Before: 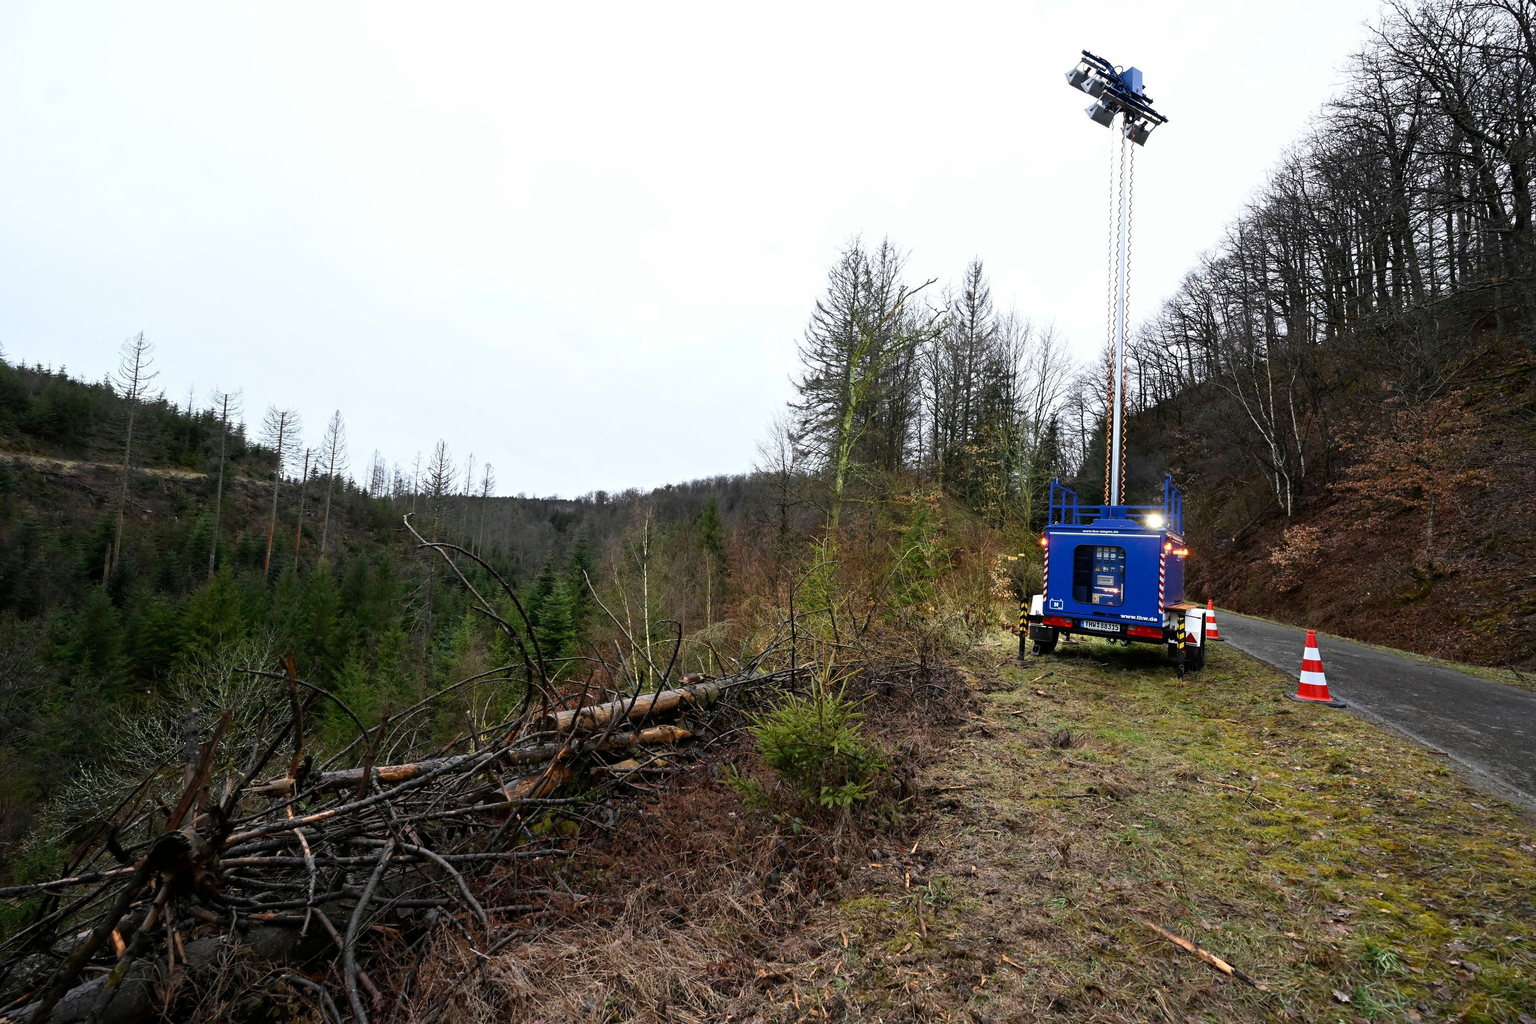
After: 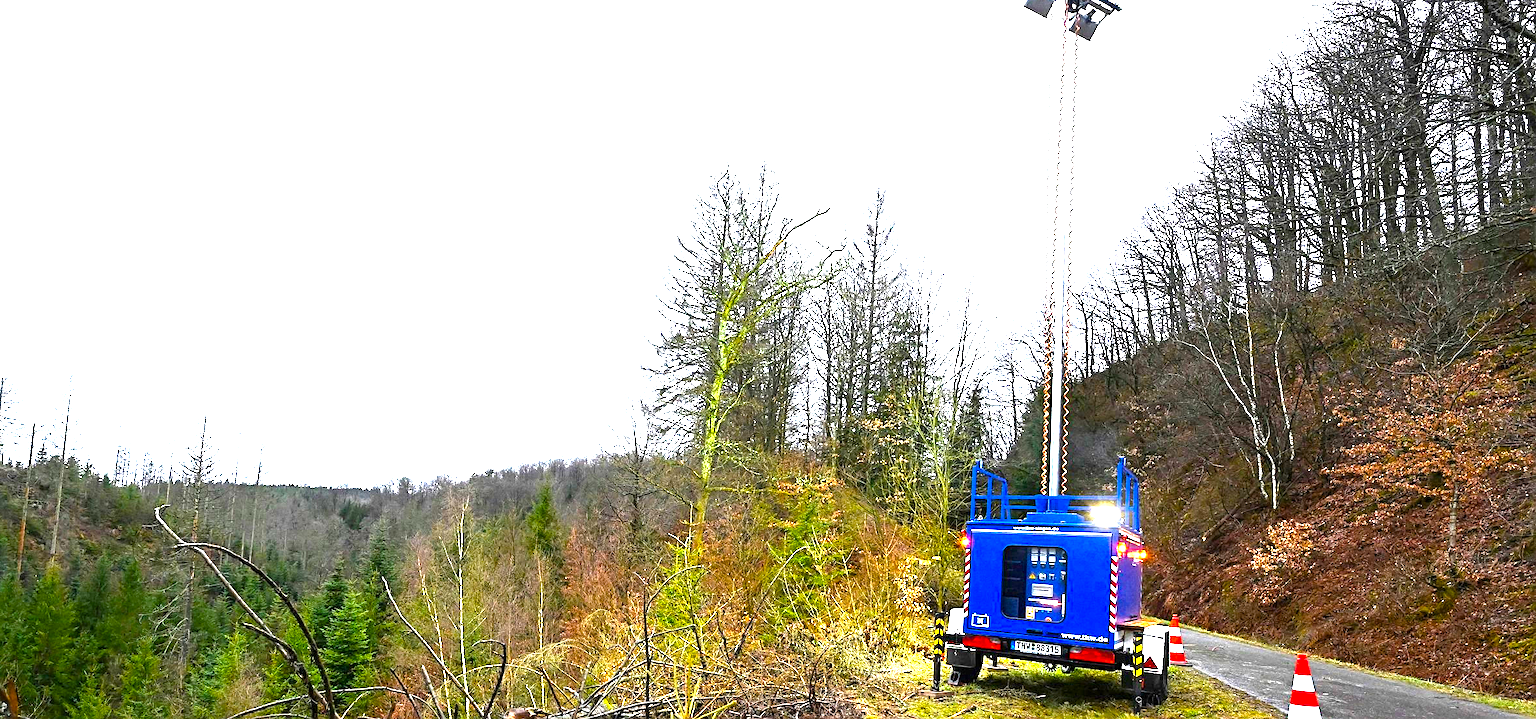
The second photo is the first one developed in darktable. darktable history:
color balance rgb: linear chroma grading › global chroma 15.037%, perceptual saturation grading › global saturation 35.472%
crop: left 18.316%, top 11.109%, right 2.569%, bottom 33.29%
exposure: black level correction 0, exposure 1.967 EV, compensate highlight preservation false
sharpen: on, module defaults
tone equalizer: edges refinement/feathering 500, mask exposure compensation -1.57 EV, preserve details no
